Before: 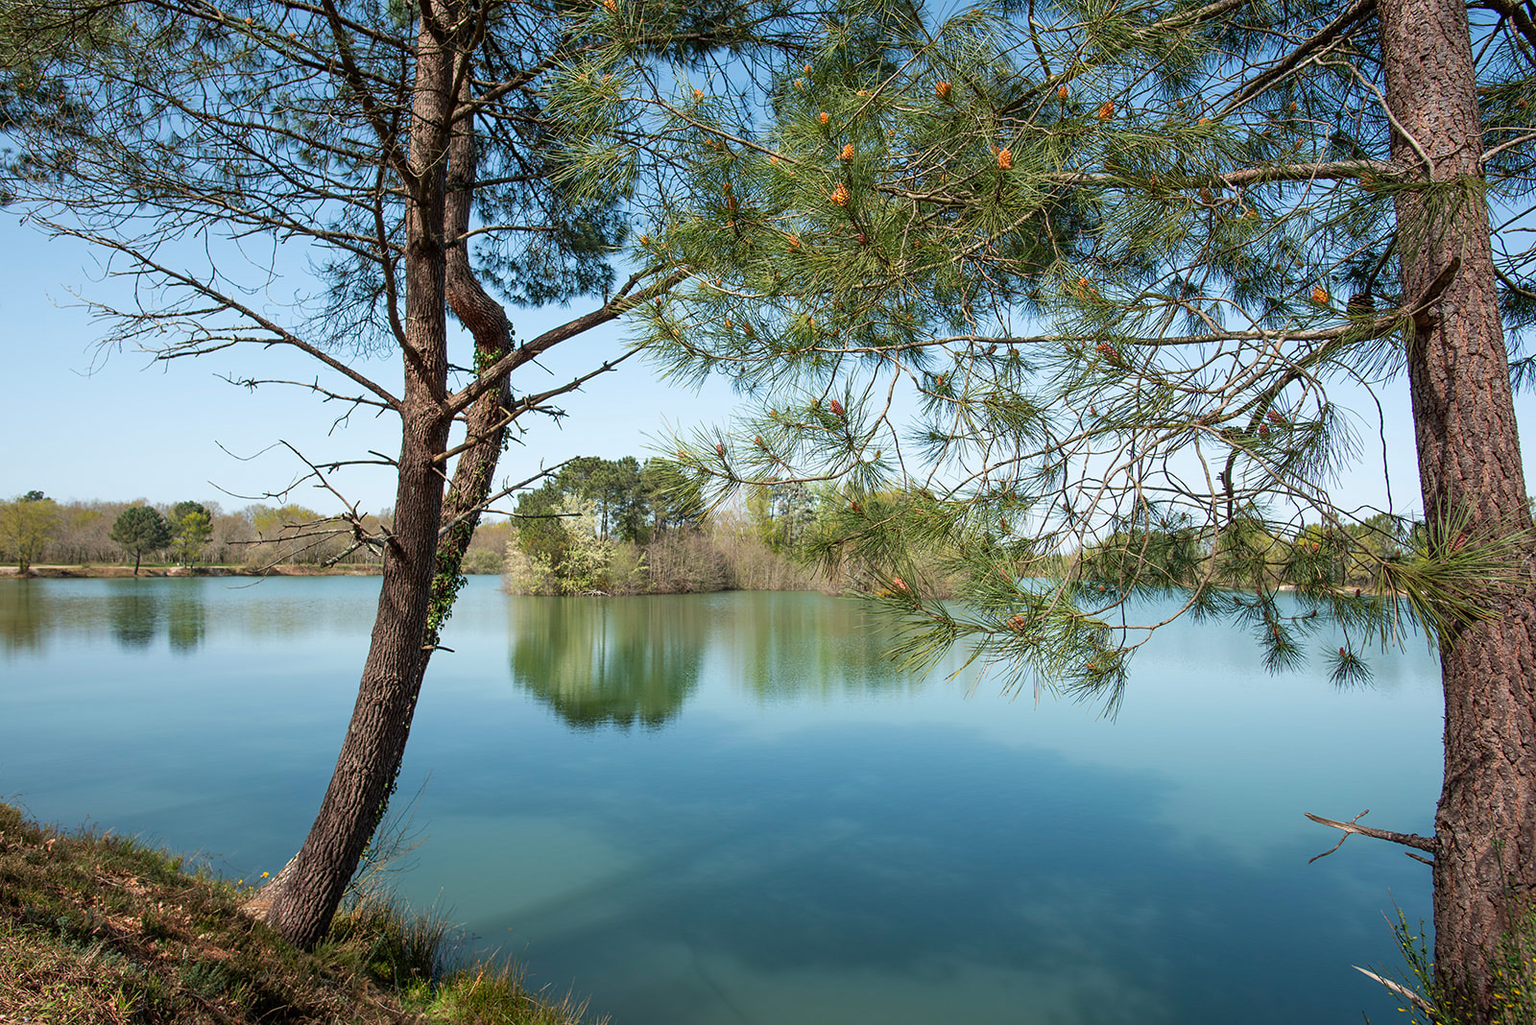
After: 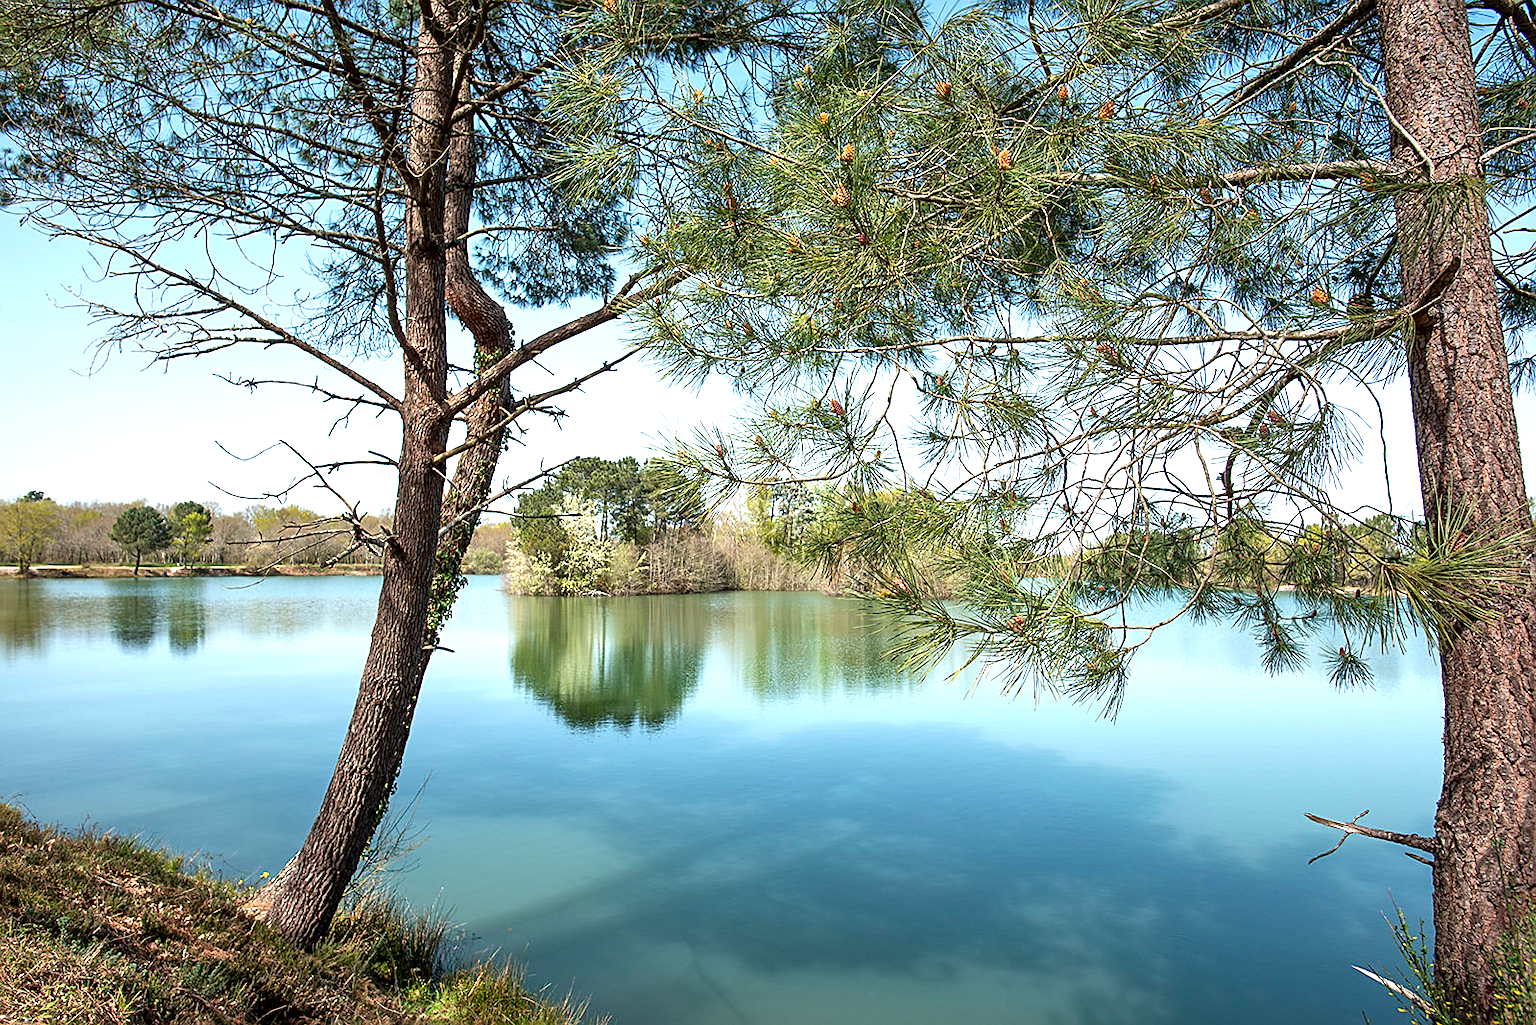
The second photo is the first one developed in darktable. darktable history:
local contrast: mode bilateral grid, contrast 26, coarseness 61, detail 151%, midtone range 0.2
exposure: black level correction 0, exposure 0.692 EV, compensate exposure bias true, compensate highlight preservation false
sharpen: on, module defaults
